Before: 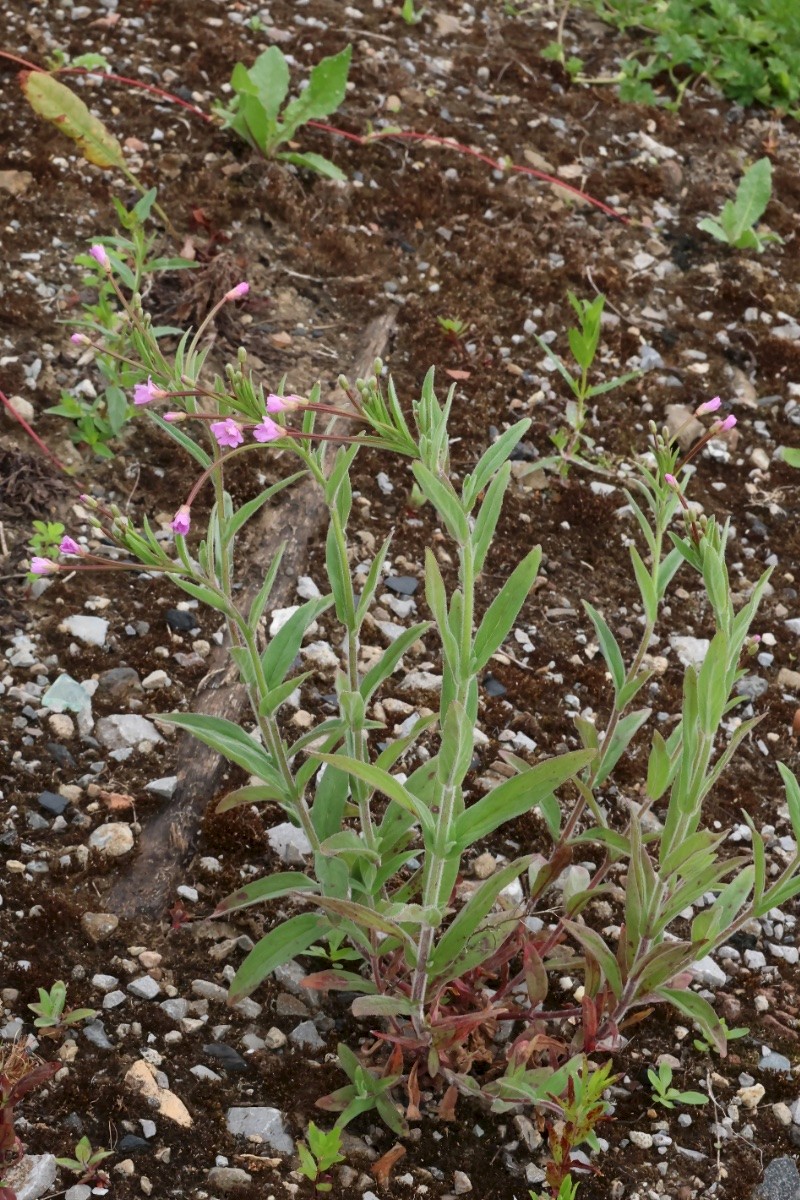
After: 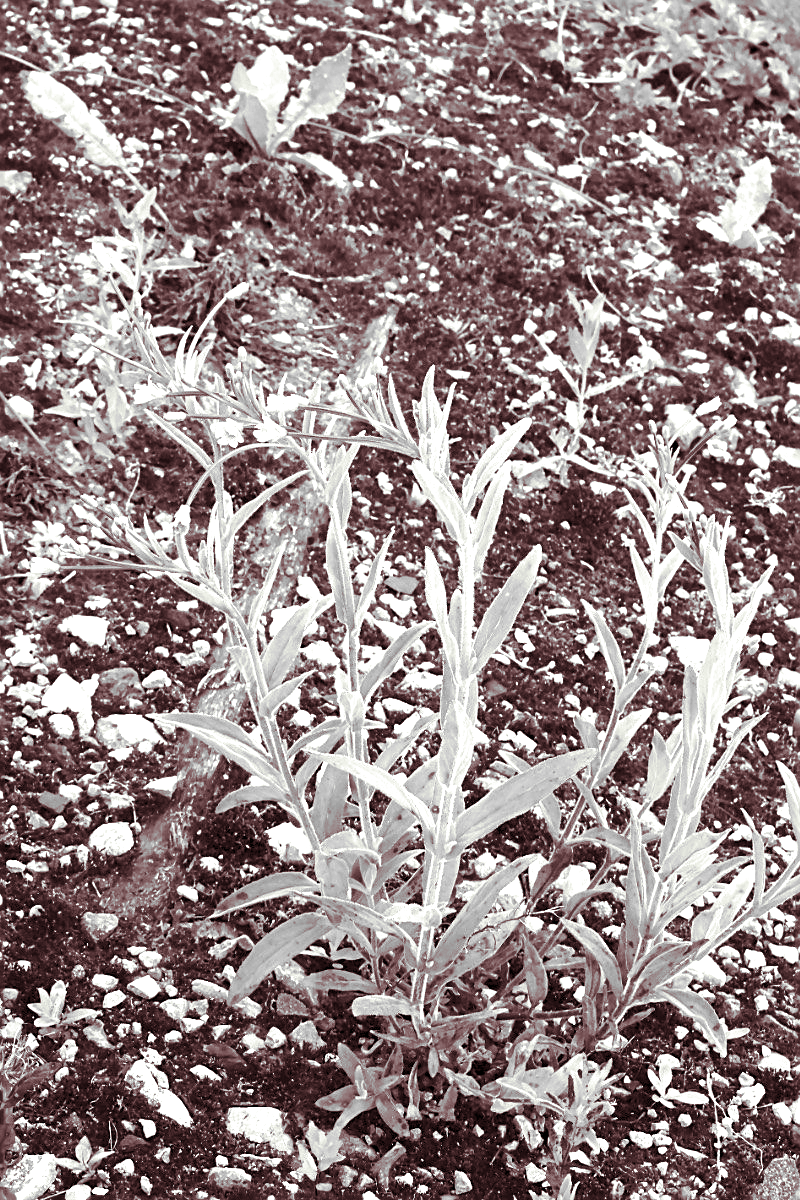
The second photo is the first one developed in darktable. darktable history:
split-toning: on, module defaults
monochrome: a 2.21, b -1.33, size 2.2
exposure: exposure 1.137 EV, compensate highlight preservation false
sharpen: amount 0.6
tone equalizer: -8 EV -0.417 EV, -7 EV -0.389 EV, -6 EV -0.333 EV, -5 EV -0.222 EV, -3 EV 0.222 EV, -2 EV 0.333 EV, -1 EV 0.389 EV, +0 EV 0.417 EV, edges refinement/feathering 500, mask exposure compensation -1.57 EV, preserve details no
